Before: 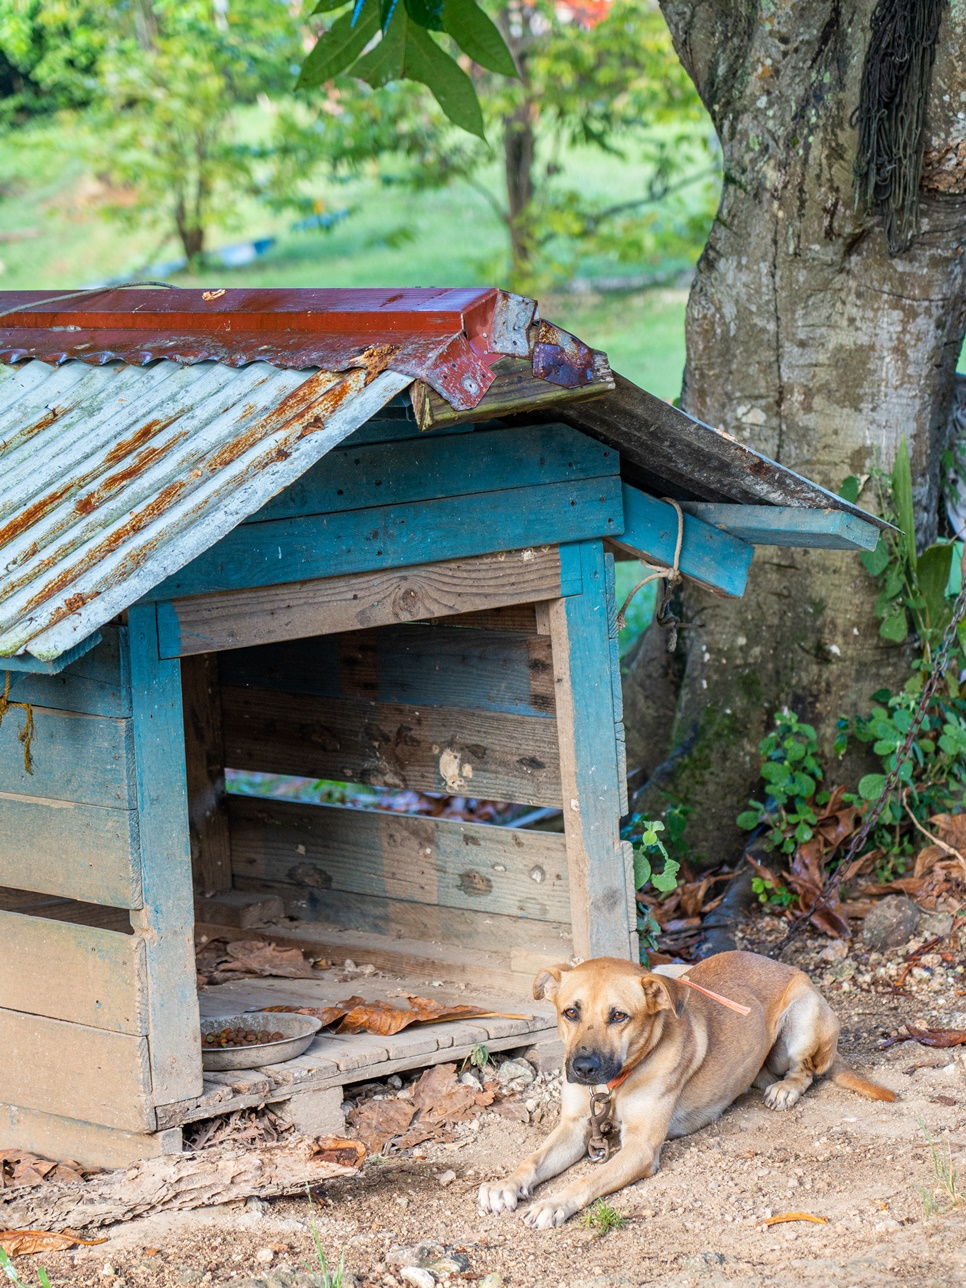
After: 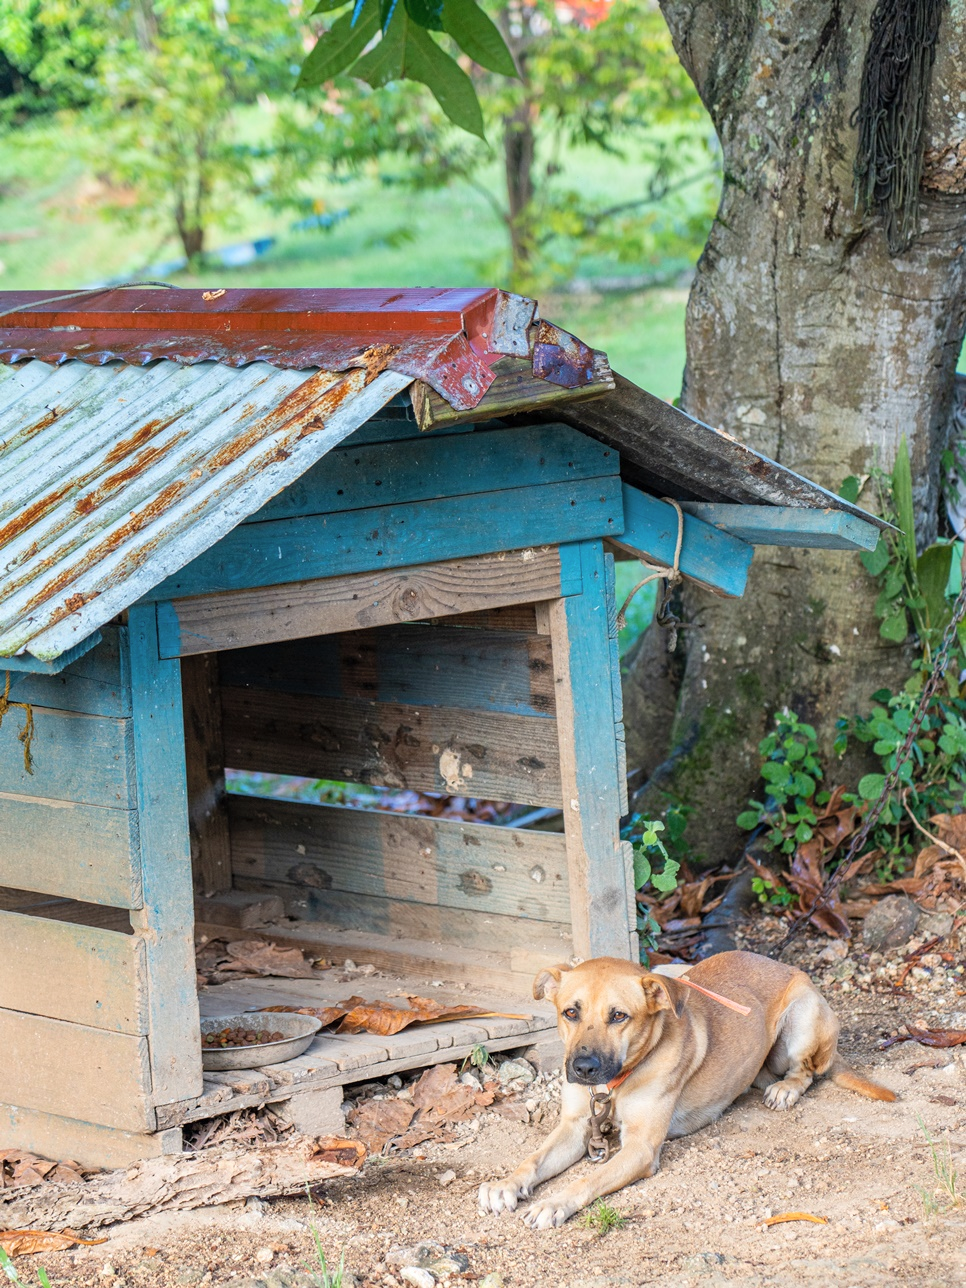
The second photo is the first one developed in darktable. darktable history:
contrast brightness saturation: contrast 0.047, brightness 0.069, saturation 0.006
